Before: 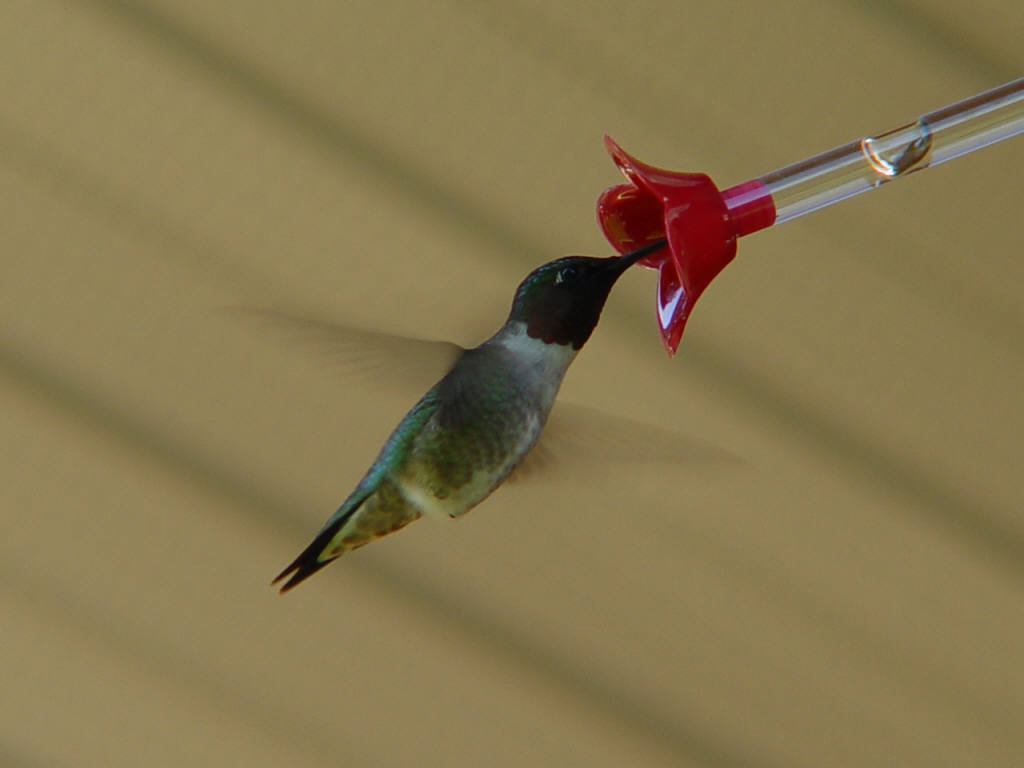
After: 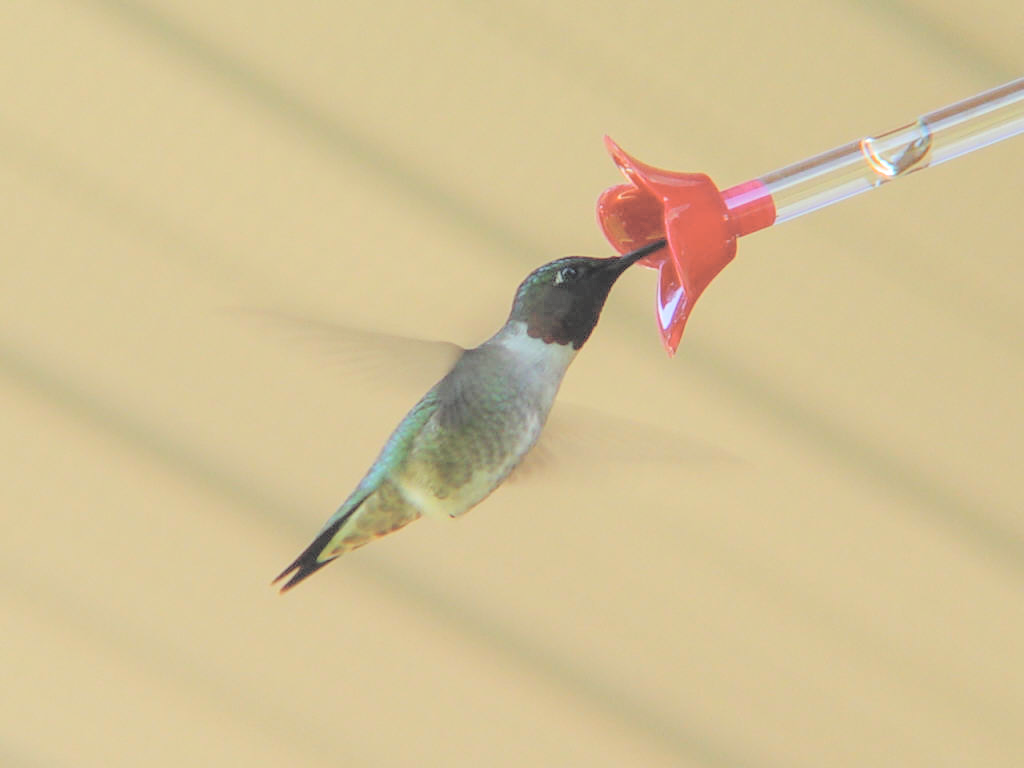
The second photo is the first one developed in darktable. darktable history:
contrast brightness saturation: brightness 0.991
local contrast: on, module defaults
